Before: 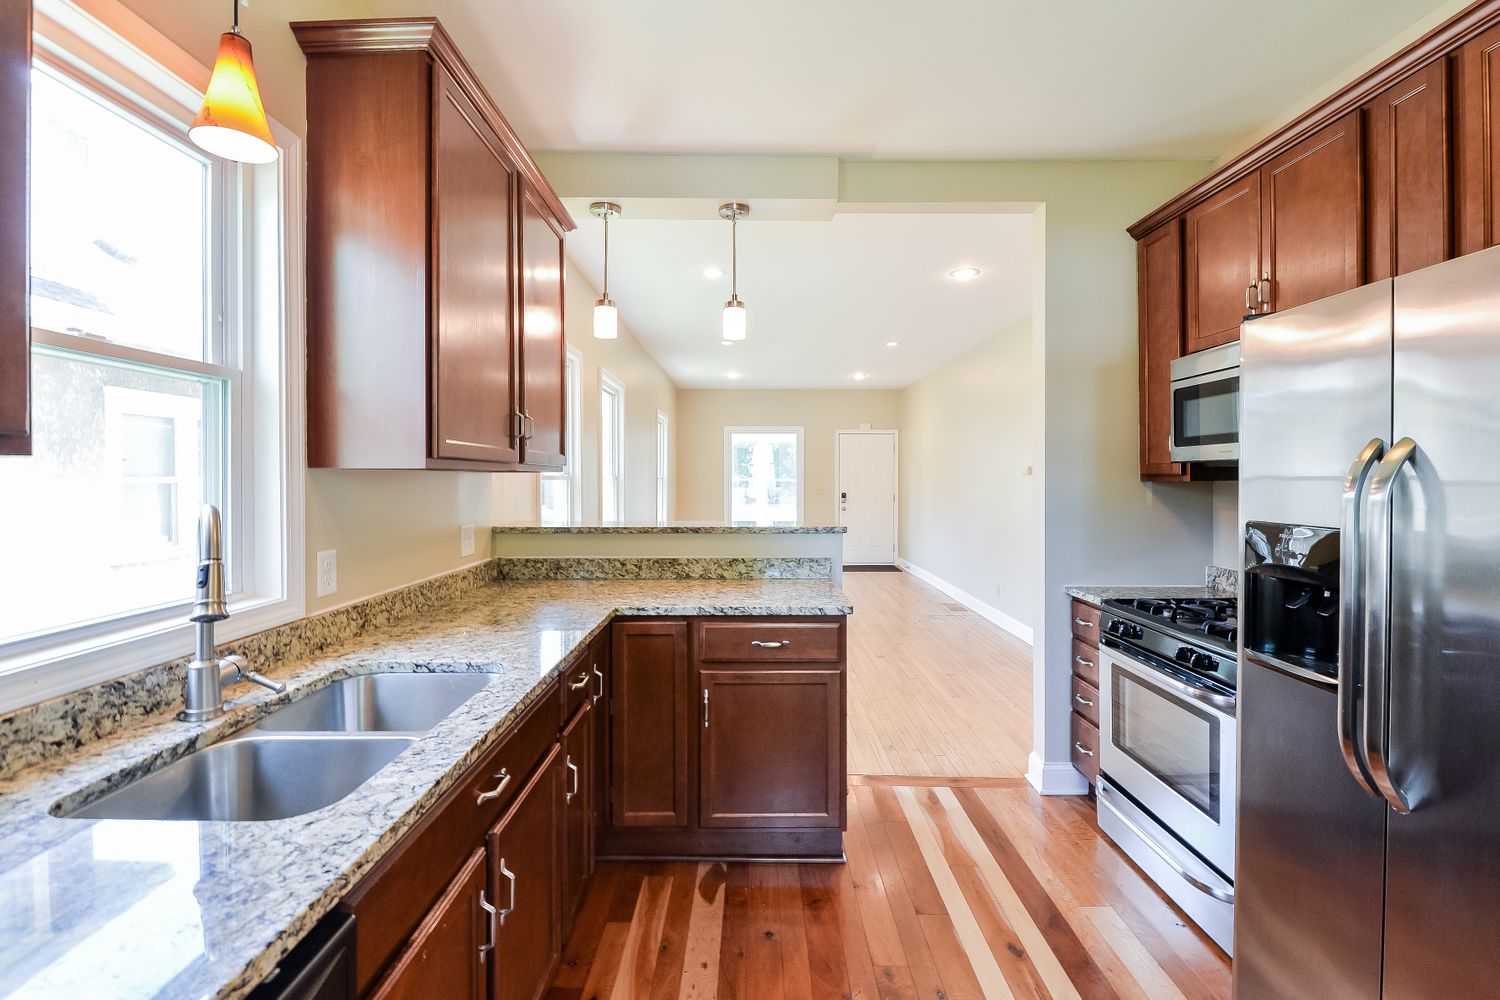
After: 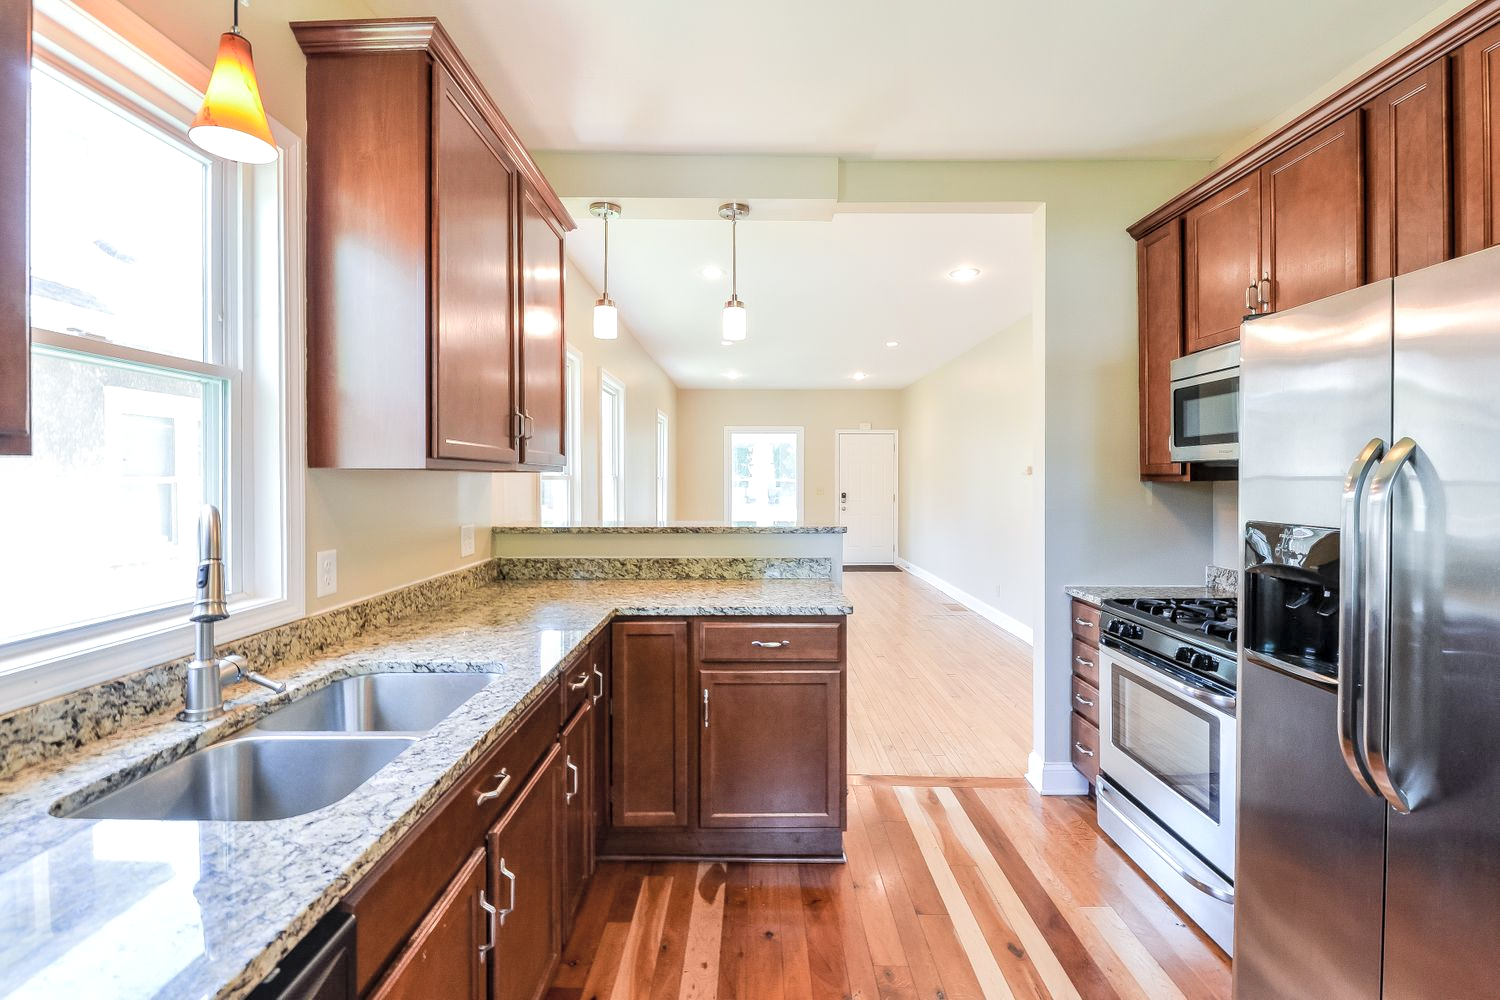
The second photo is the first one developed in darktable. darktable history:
local contrast: on, module defaults
contrast brightness saturation: brightness 0.15
